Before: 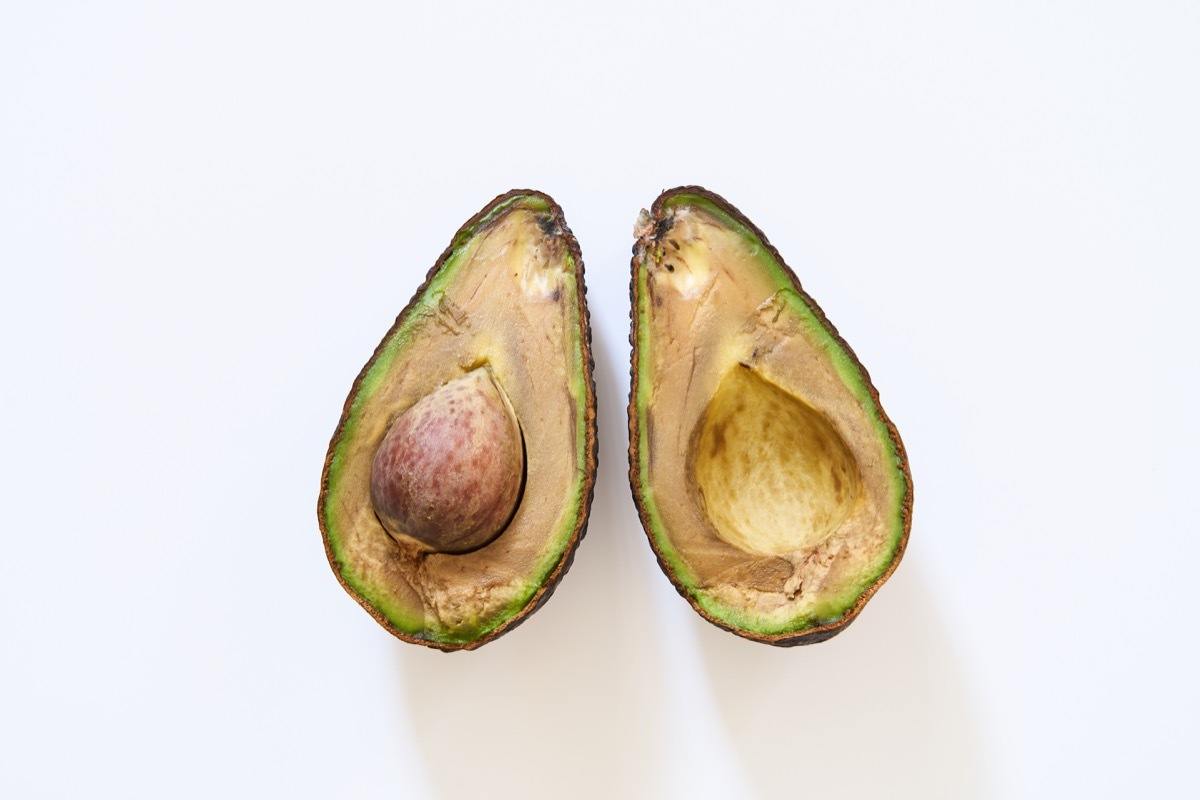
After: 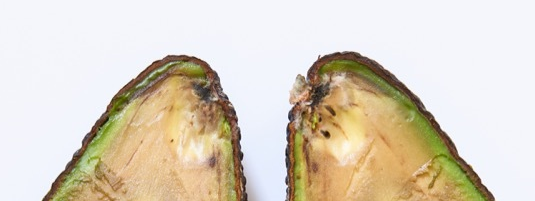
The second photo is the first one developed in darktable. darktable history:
crop: left 28.683%, top 16.859%, right 26.678%, bottom 57.932%
color zones: curves: ch1 [(0, 0.513) (0.143, 0.524) (0.286, 0.511) (0.429, 0.506) (0.571, 0.503) (0.714, 0.503) (0.857, 0.508) (1, 0.513)]
